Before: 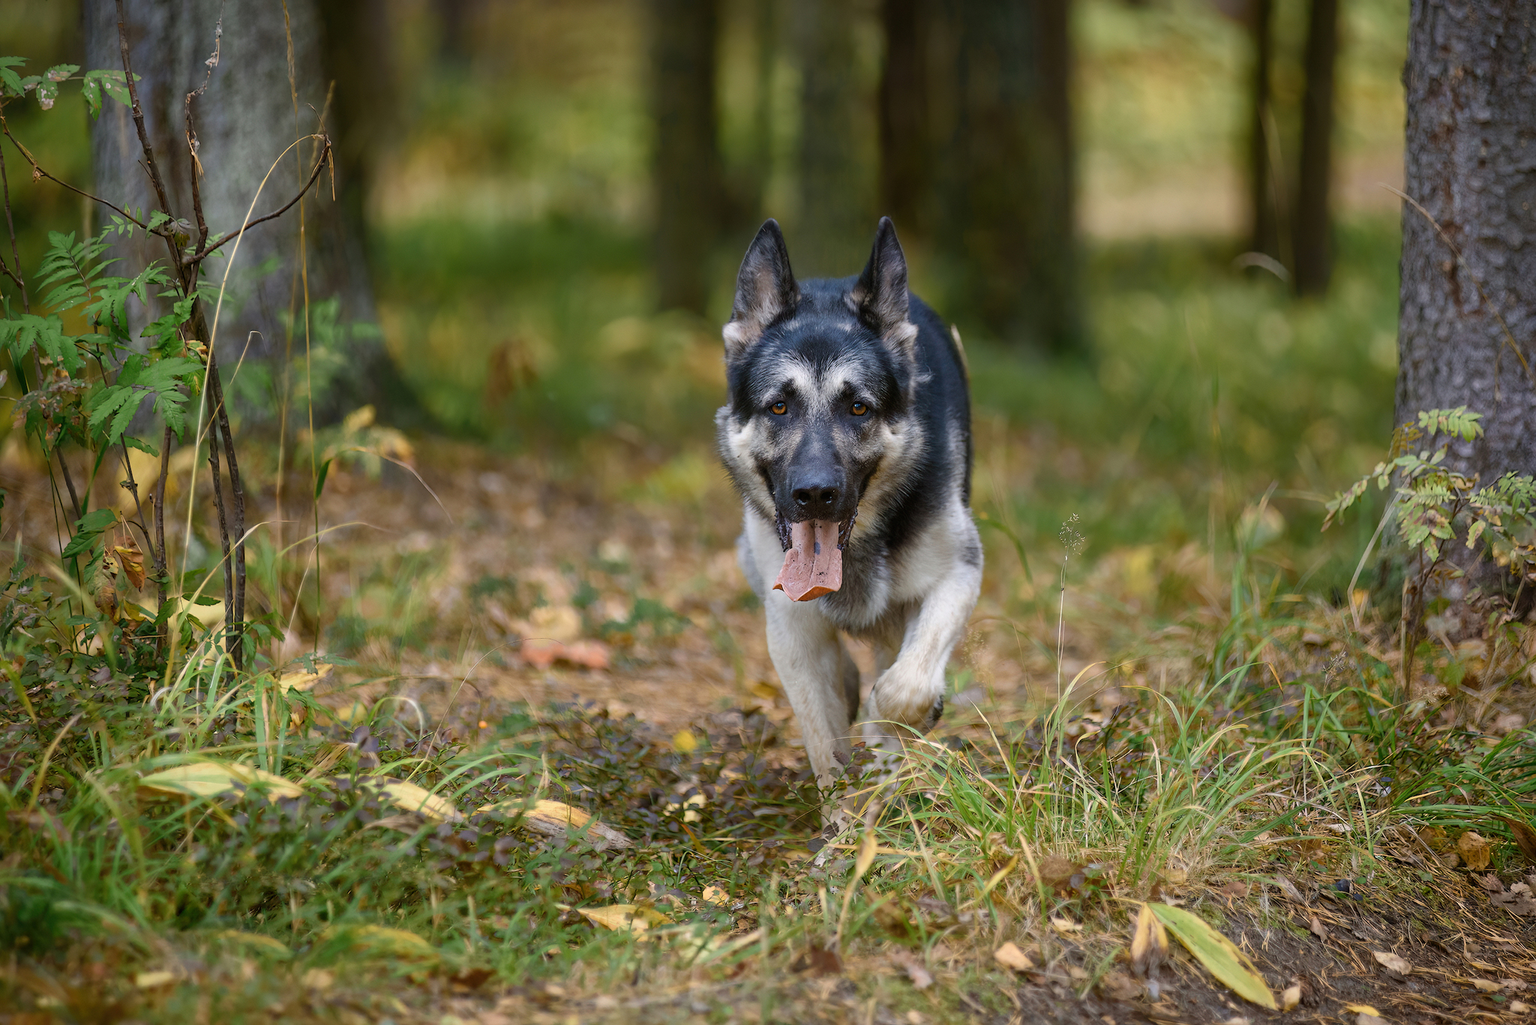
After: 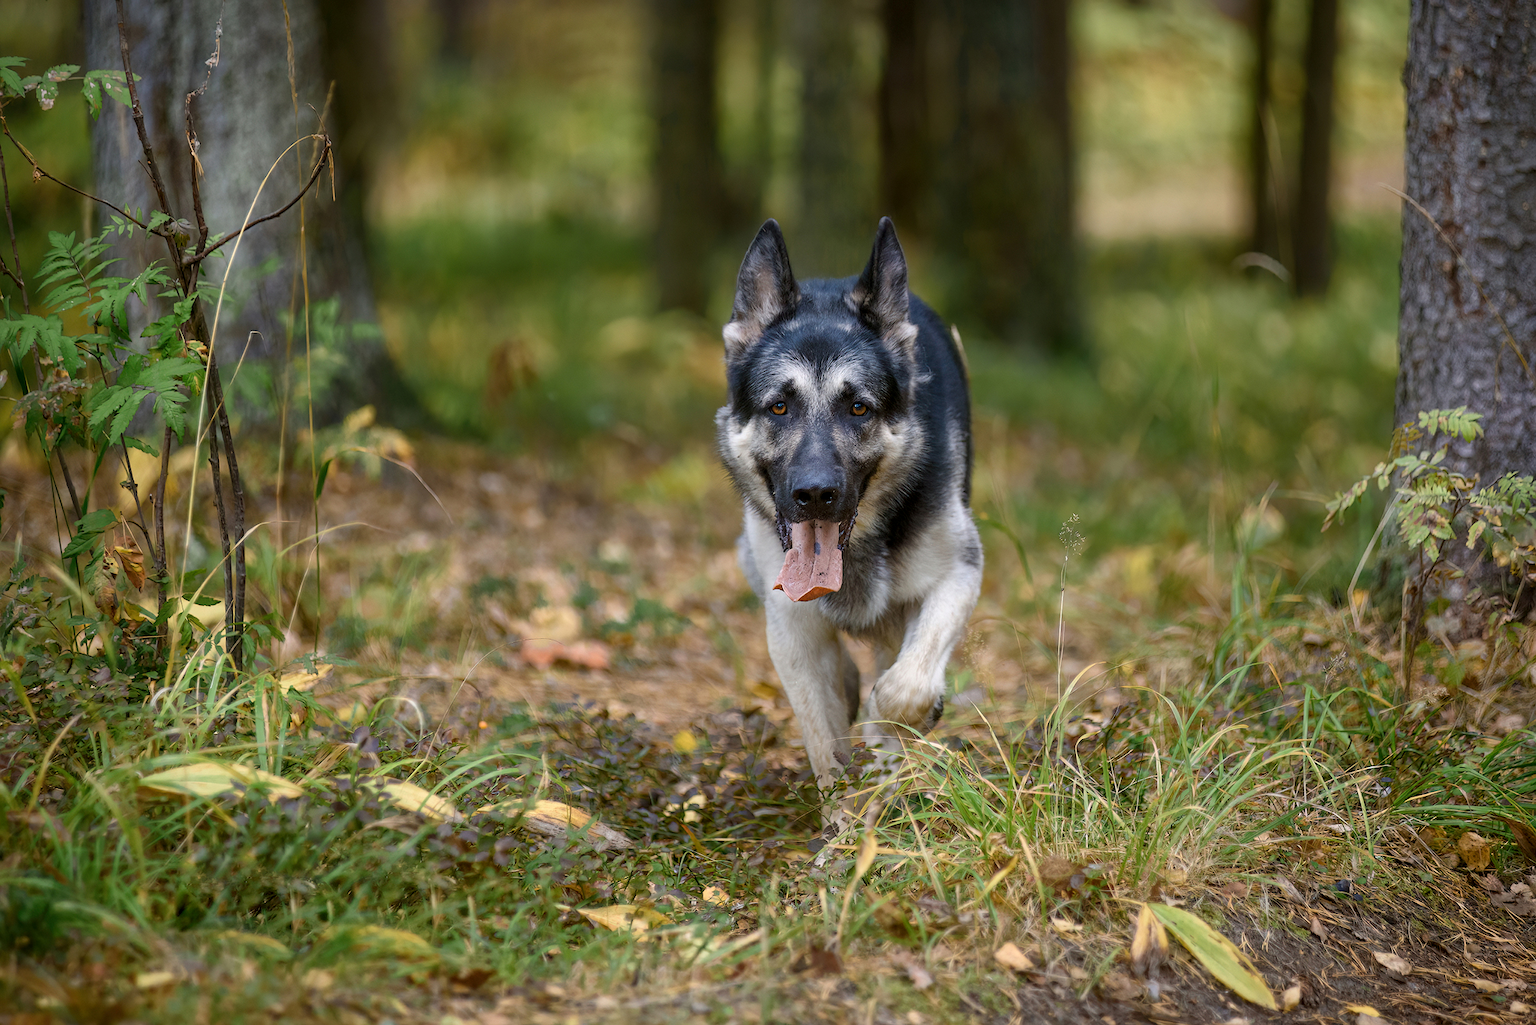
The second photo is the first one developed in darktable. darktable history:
local contrast: highlights 100%, shadows 103%, detail 119%, midtone range 0.2
